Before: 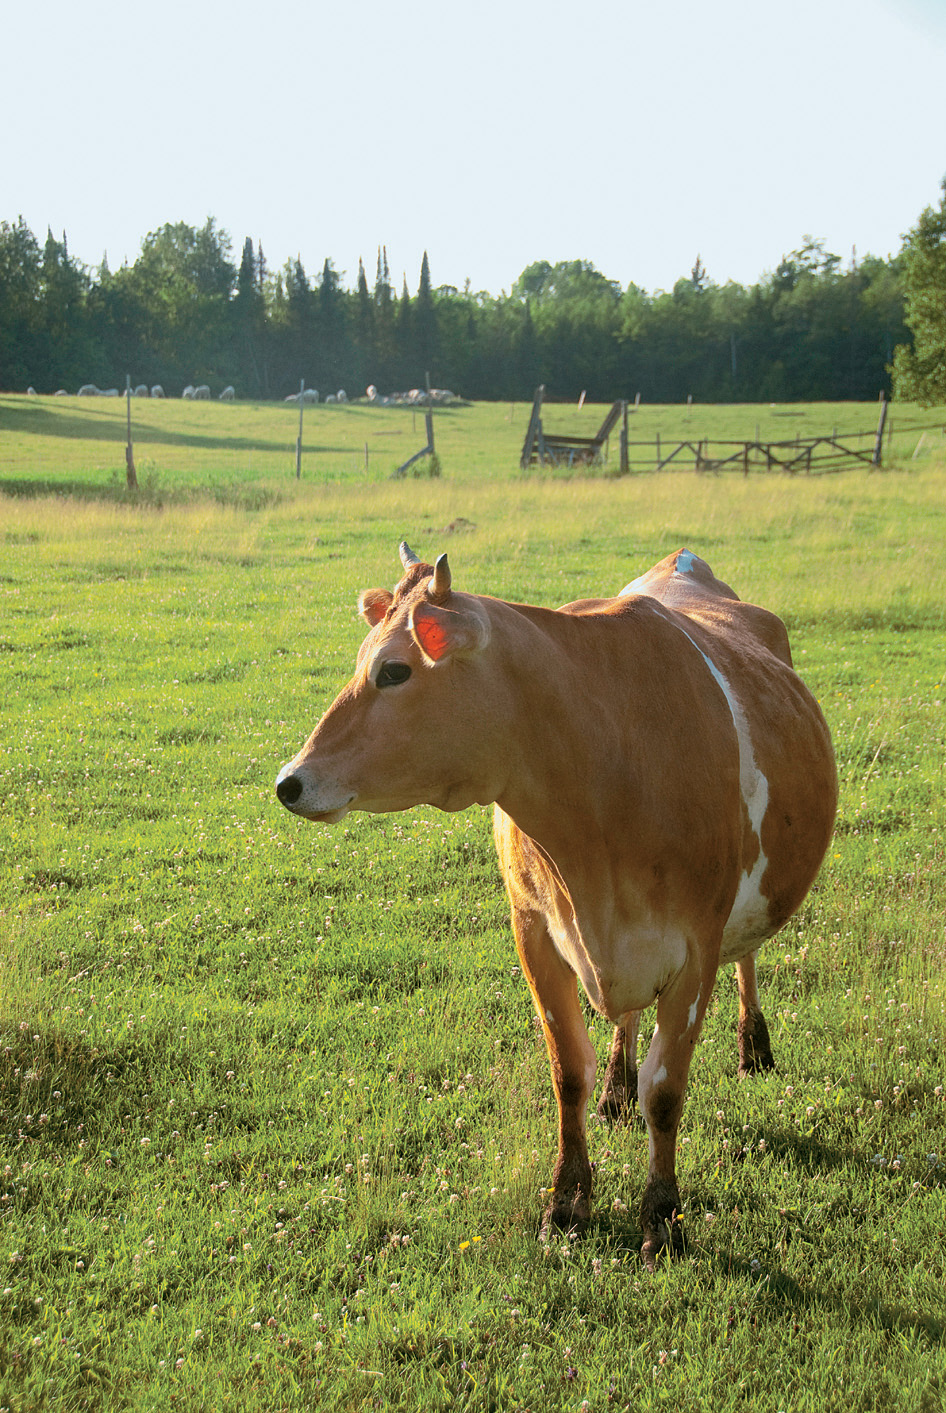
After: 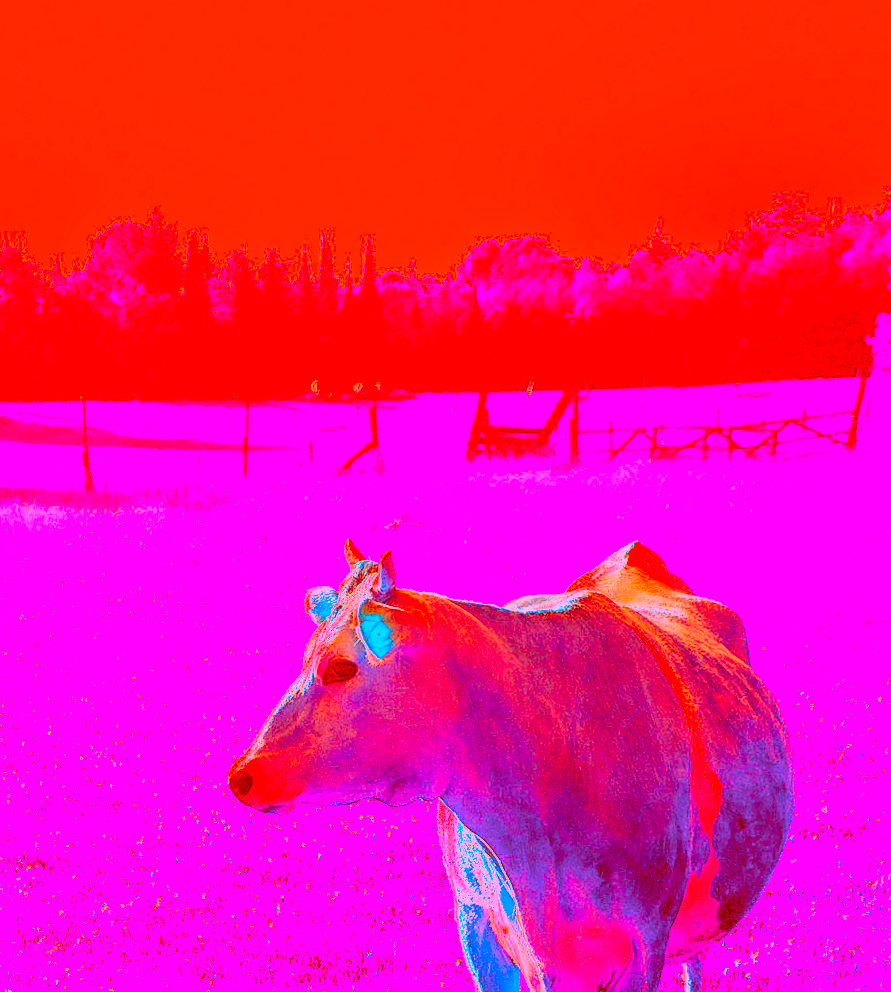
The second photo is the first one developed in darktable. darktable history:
color correction: highlights a* -39.68, highlights b* -40, shadows a* -40, shadows b* -40, saturation -3
filmic rgb: black relative exposure -7.75 EV, white relative exposure 4.4 EV, threshold 3 EV, hardness 3.76, latitude 38.11%, contrast 0.966, highlights saturation mix 10%, shadows ↔ highlights balance 4.59%, color science v4 (2020), enable highlight reconstruction true
crop: bottom 24.967%
local contrast: highlights 0%, shadows 0%, detail 133%
sharpen: on, module defaults
exposure: black level correction 0, exposure 0.7 EV, compensate exposure bias true, compensate highlight preservation false
contrast brightness saturation: contrast 0.2, brightness 0.16, saturation 0.22
rotate and perspective: rotation 0.062°, lens shift (vertical) 0.115, lens shift (horizontal) -0.133, crop left 0.047, crop right 0.94, crop top 0.061, crop bottom 0.94
